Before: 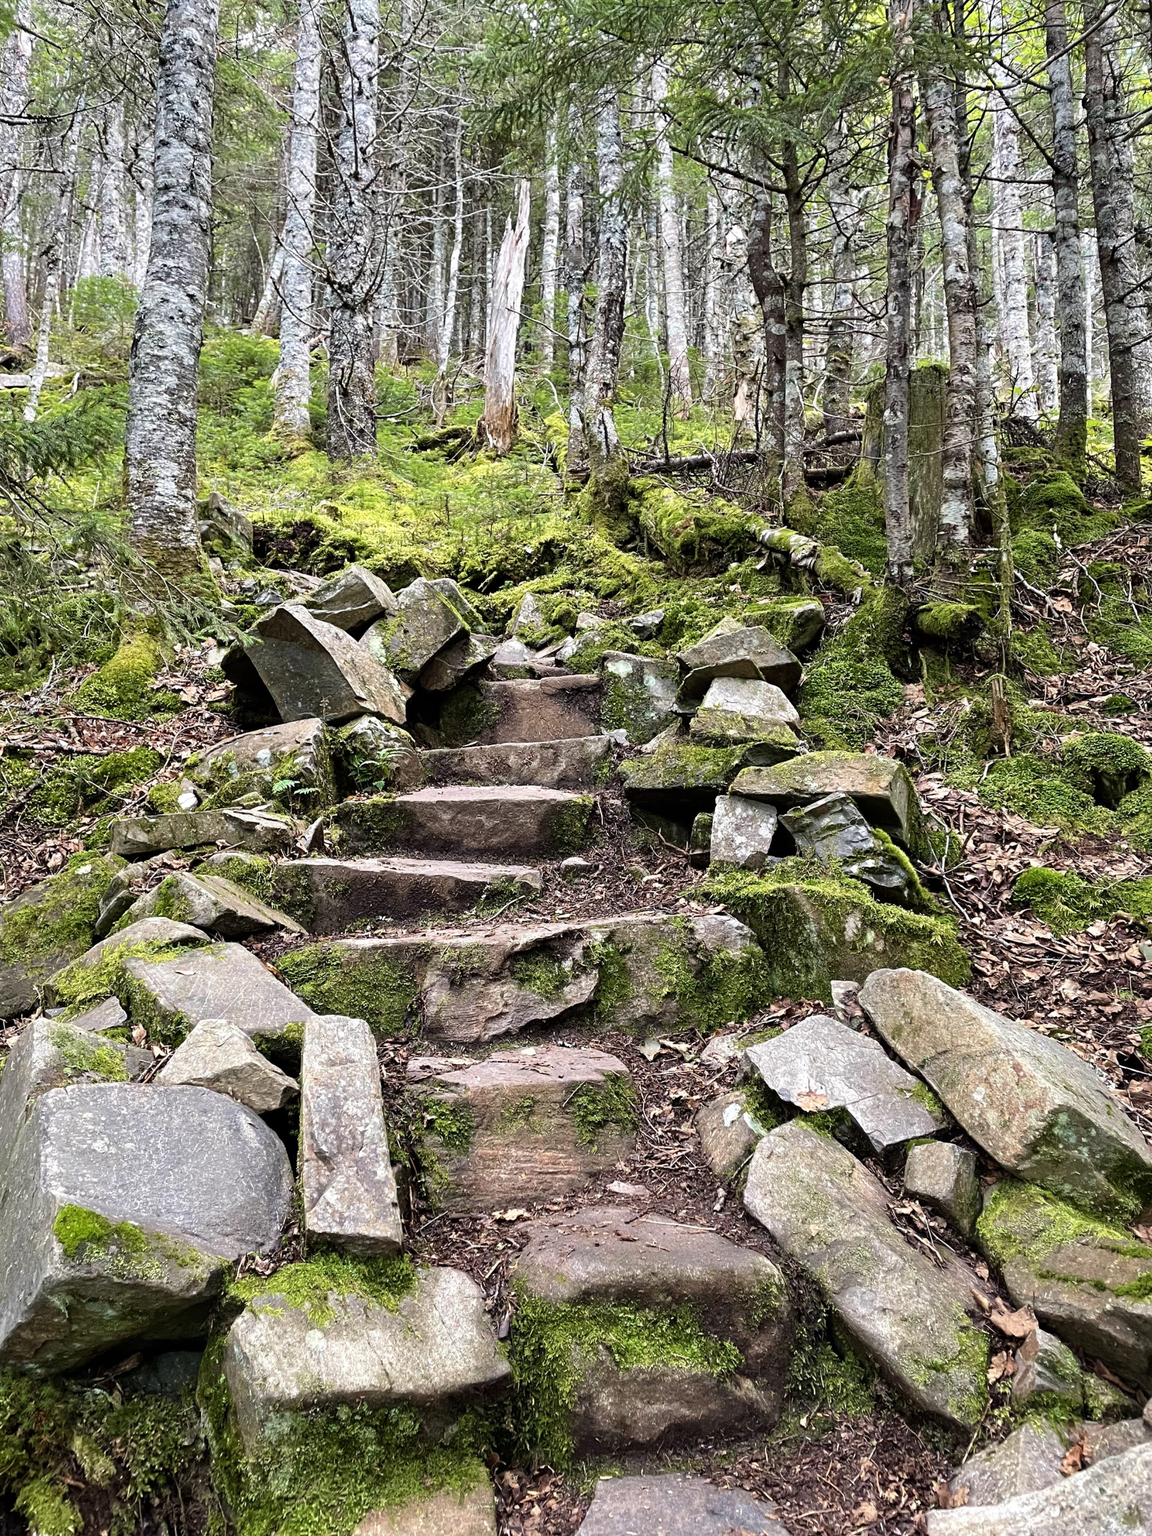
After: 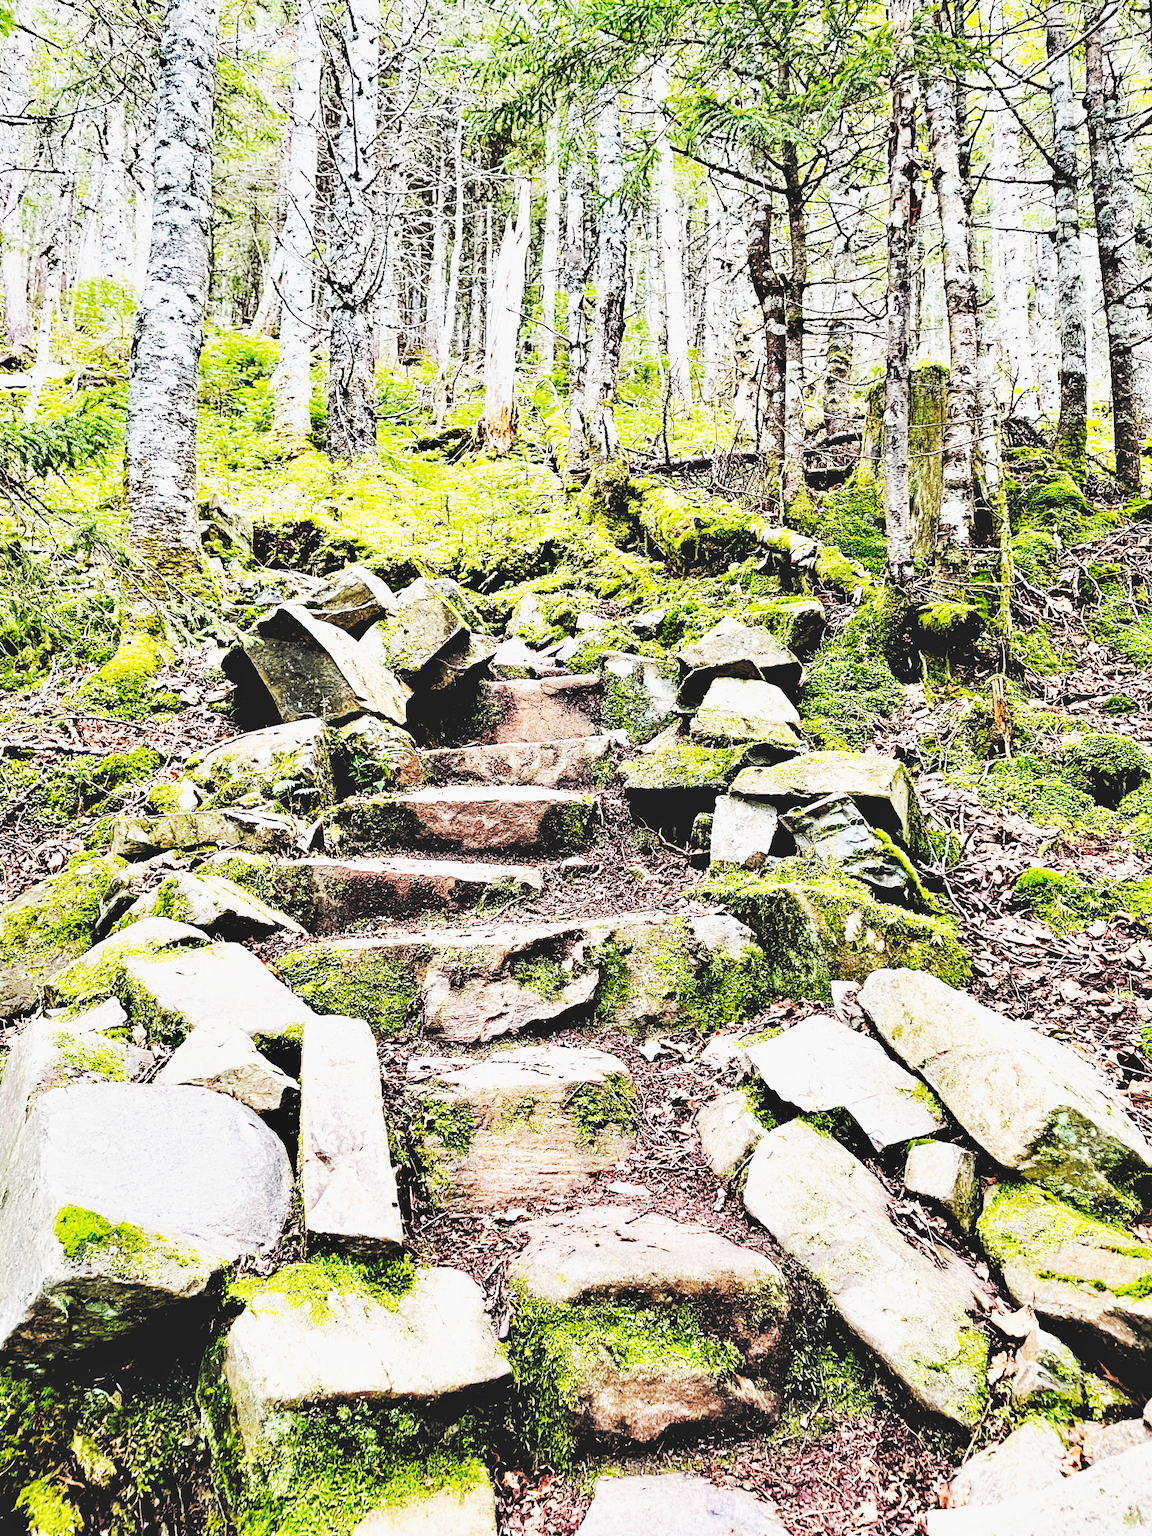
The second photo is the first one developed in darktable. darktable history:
rgb levels: levels [[0.027, 0.429, 0.996], [0, 0.5, 1], [0, 0.5, 1]]
shadows and highlights: shadows 43.71, white point adjustment -1.46, soften with gaussian
base curve: curves: ch0 [(0, 0.015) (0.085, 0.116) (0.134, 0.298) (0.19, 0.545) (0.296, 0.764) (0.599, 0.982) (1, 1)], preserve colors none
